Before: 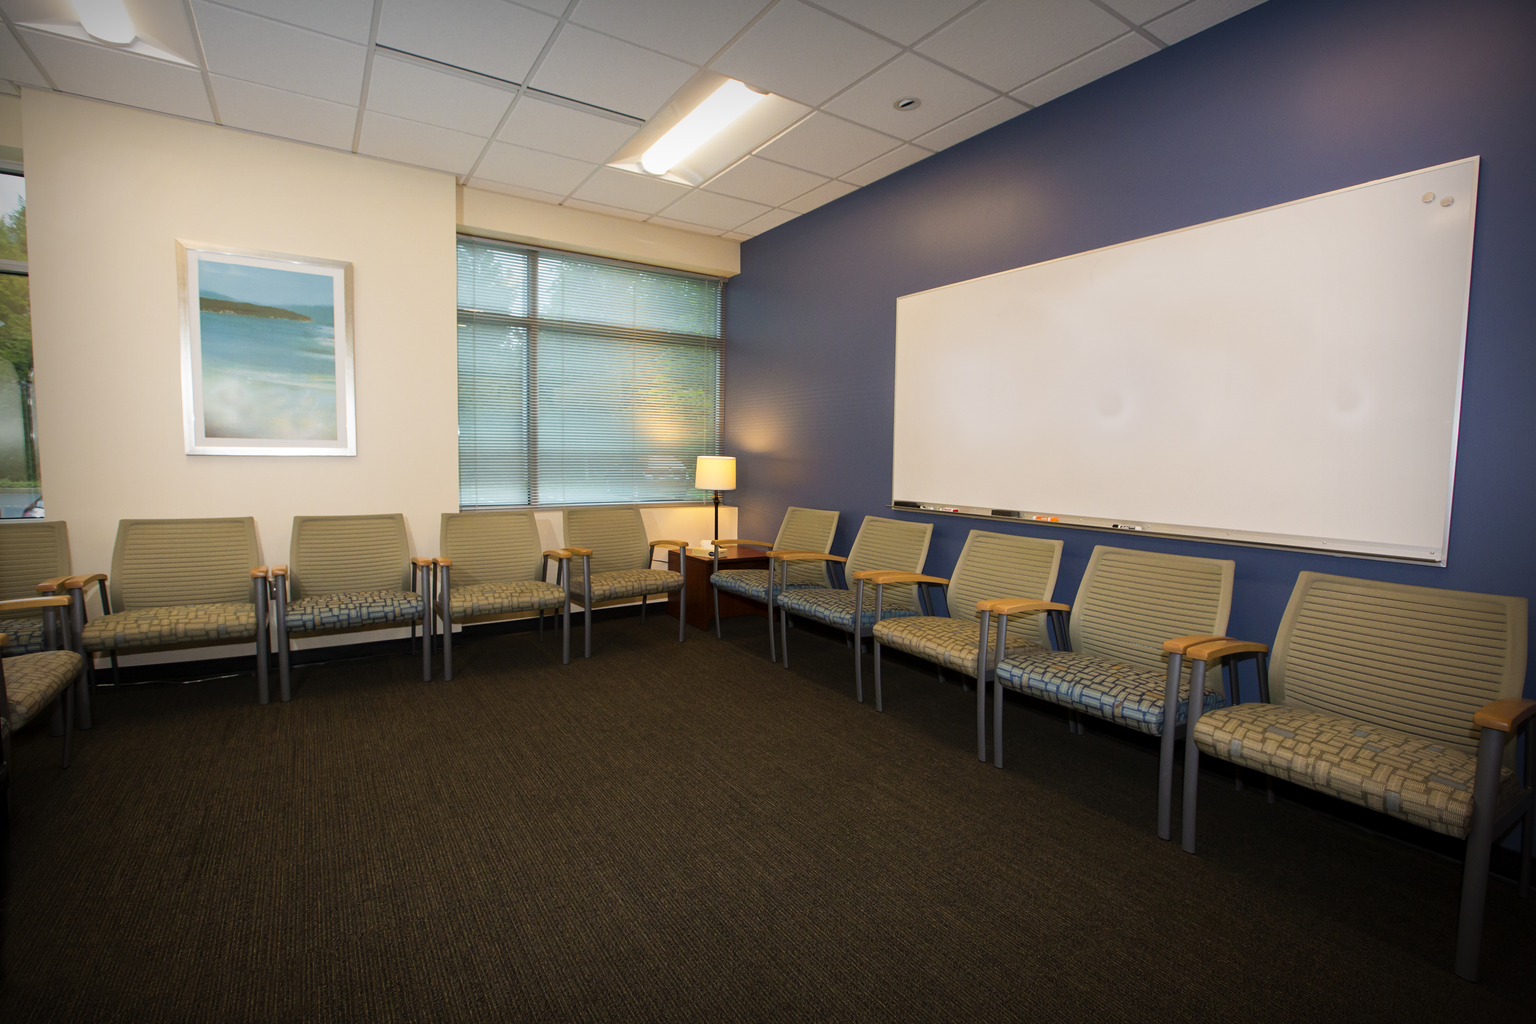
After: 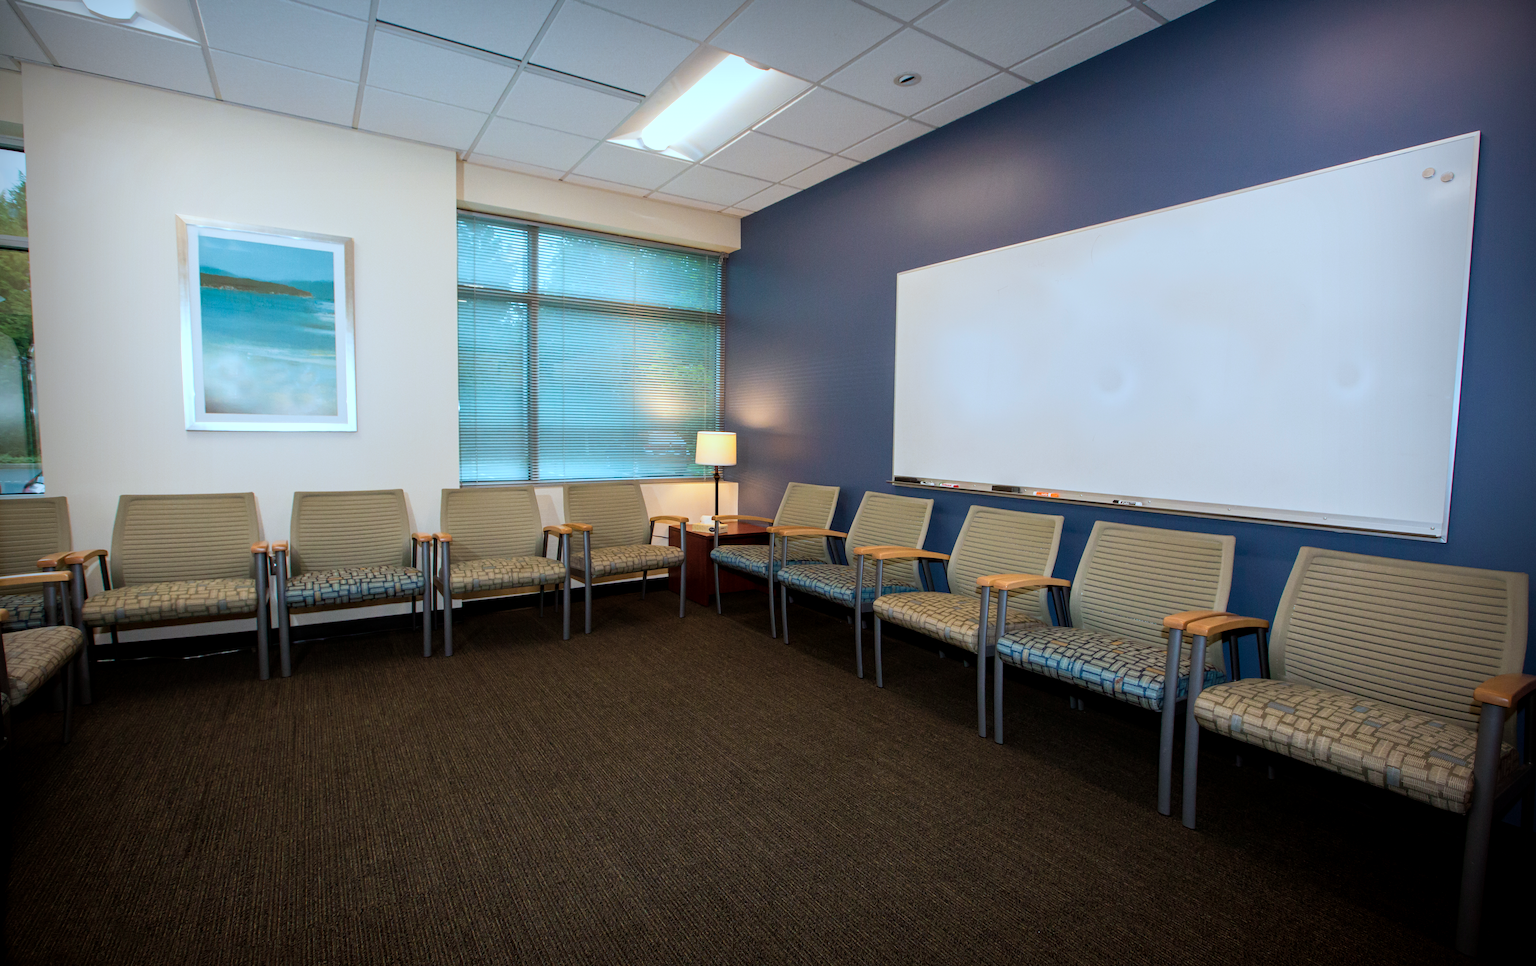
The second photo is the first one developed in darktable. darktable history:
crop and rotate: top 2.447%, bottom 3.129%
local contrast: on, module defaults
color correction: highlights a* -9.57, highlights b* -21.72
